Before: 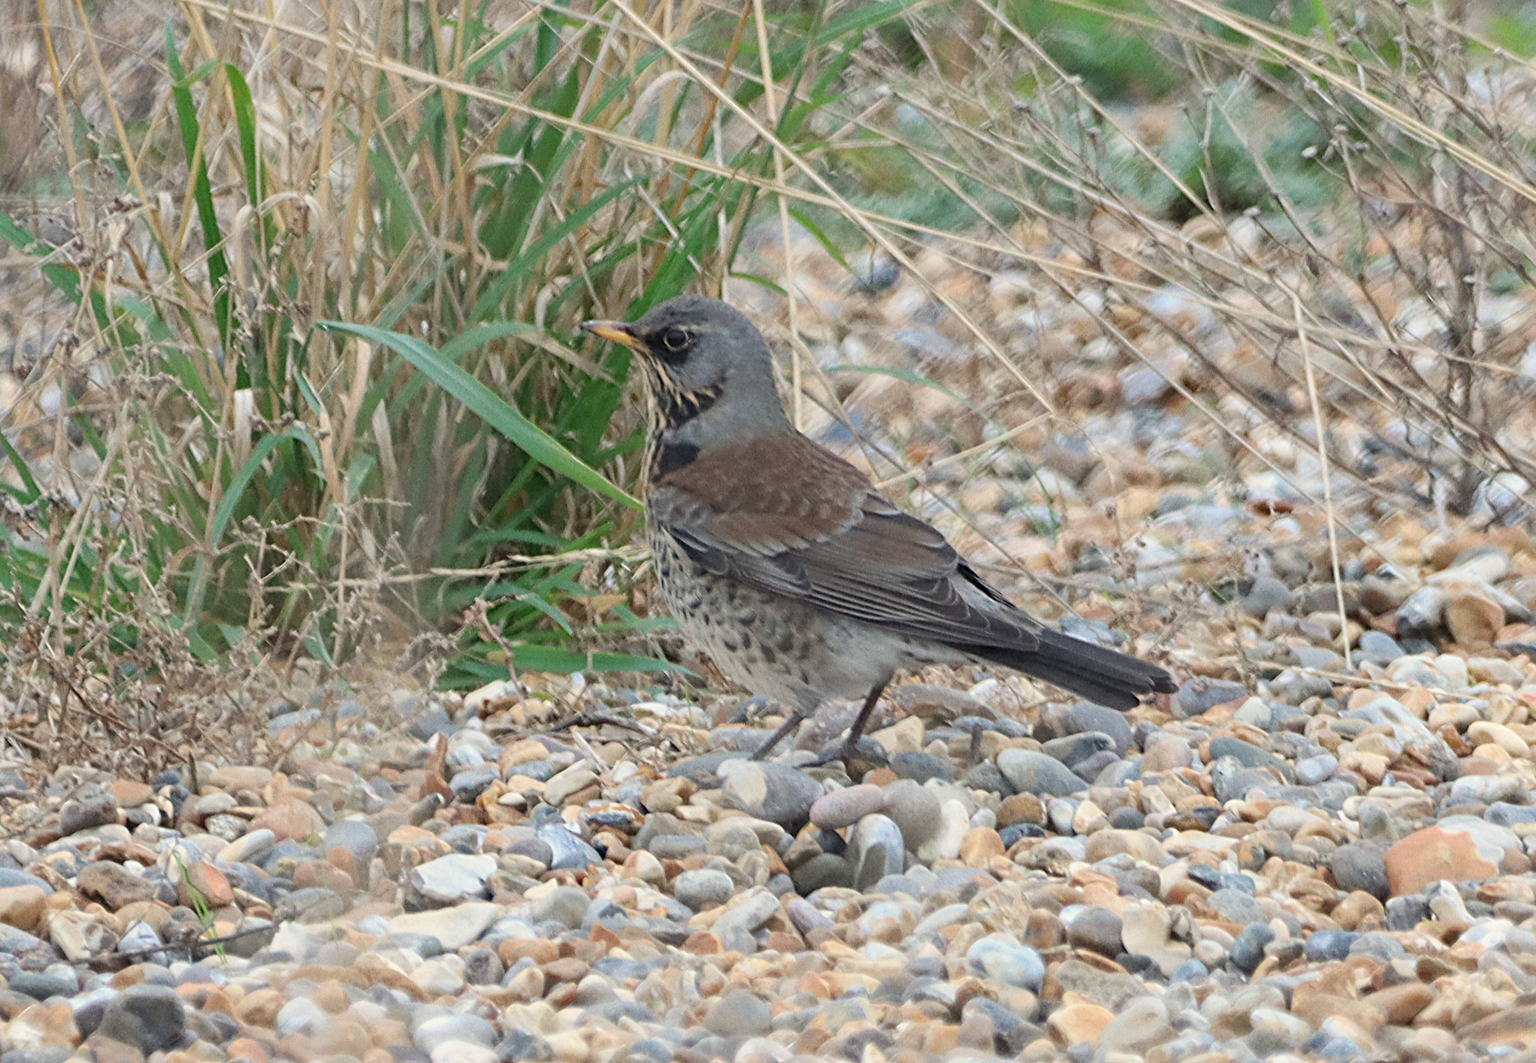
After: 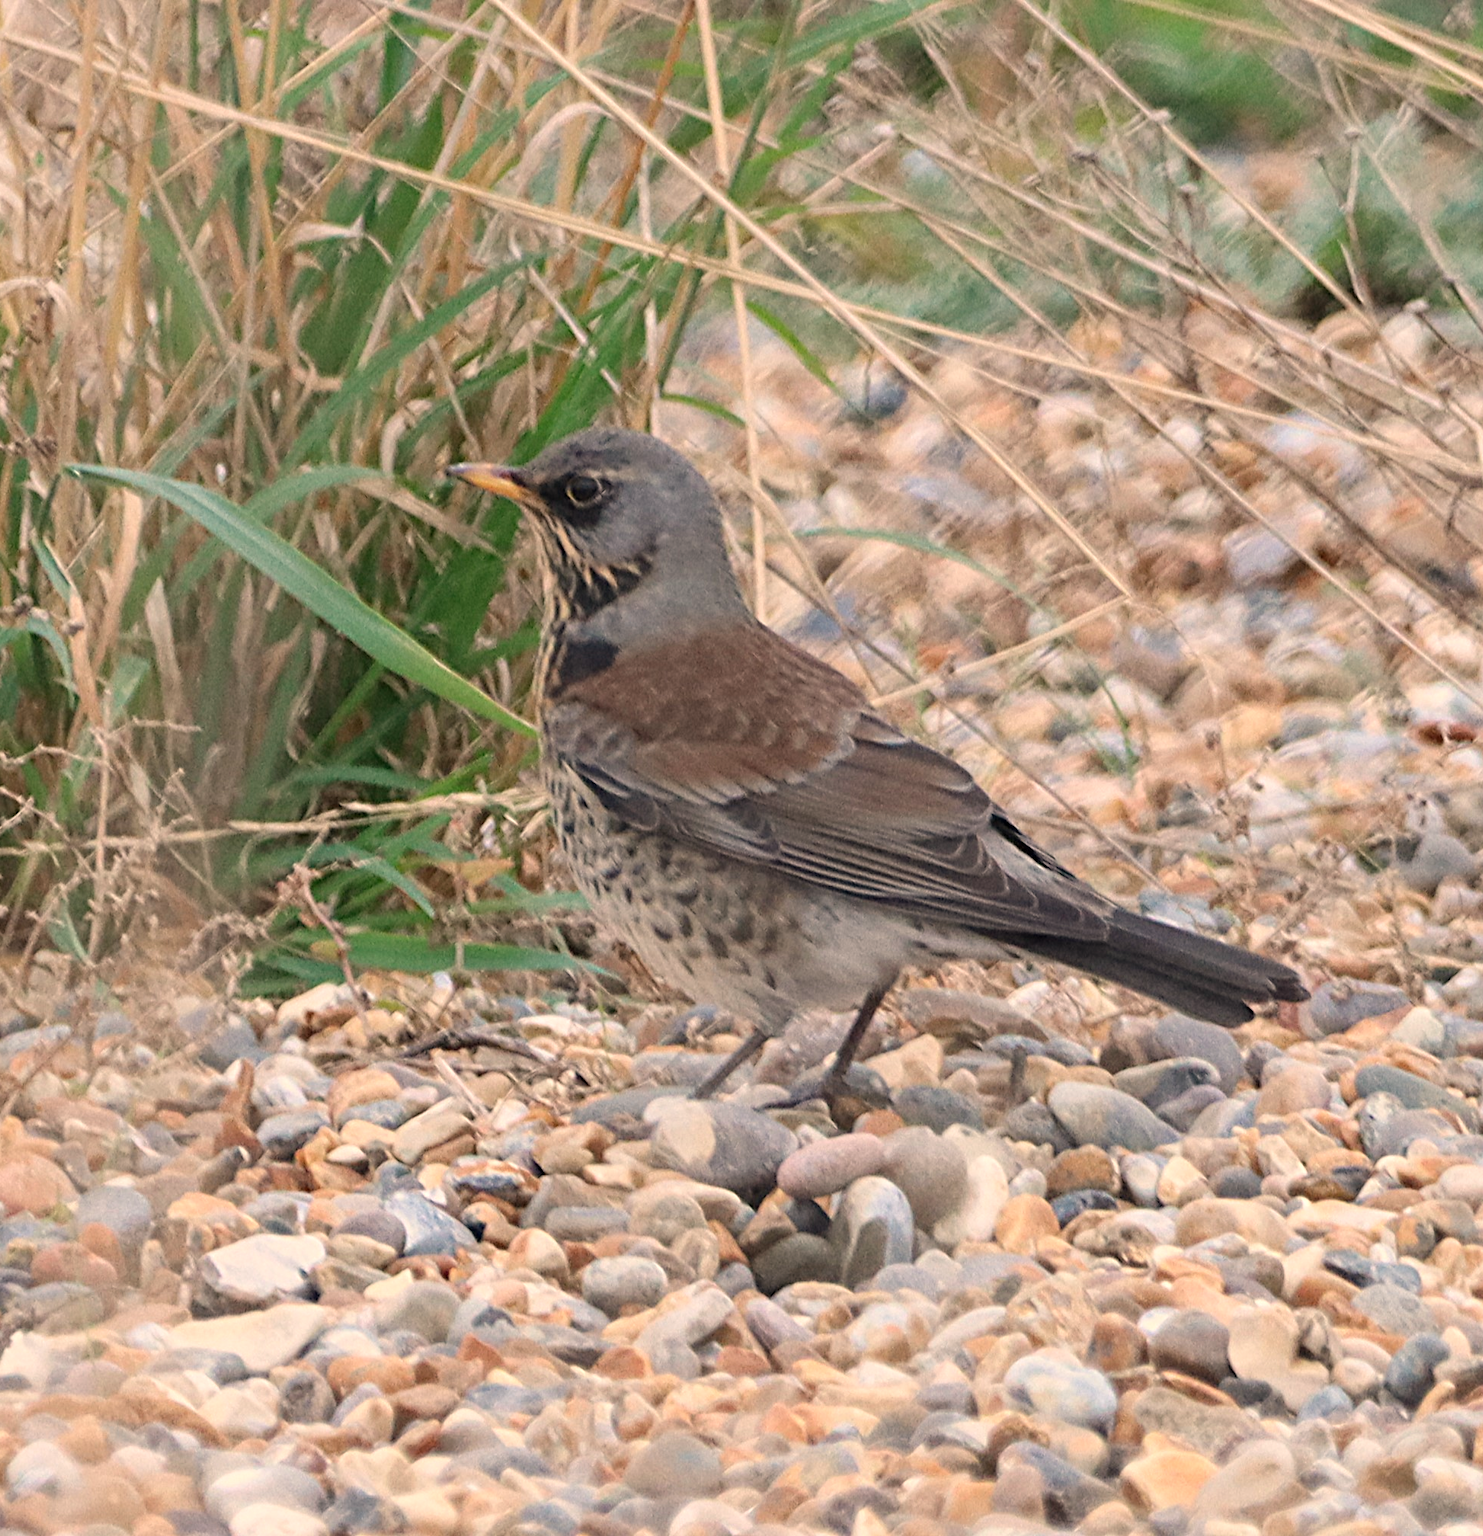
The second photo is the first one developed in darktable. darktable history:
white balance: red 1.127, blue 0.943
crop and rotate: left 17.732%, right 15.423%
